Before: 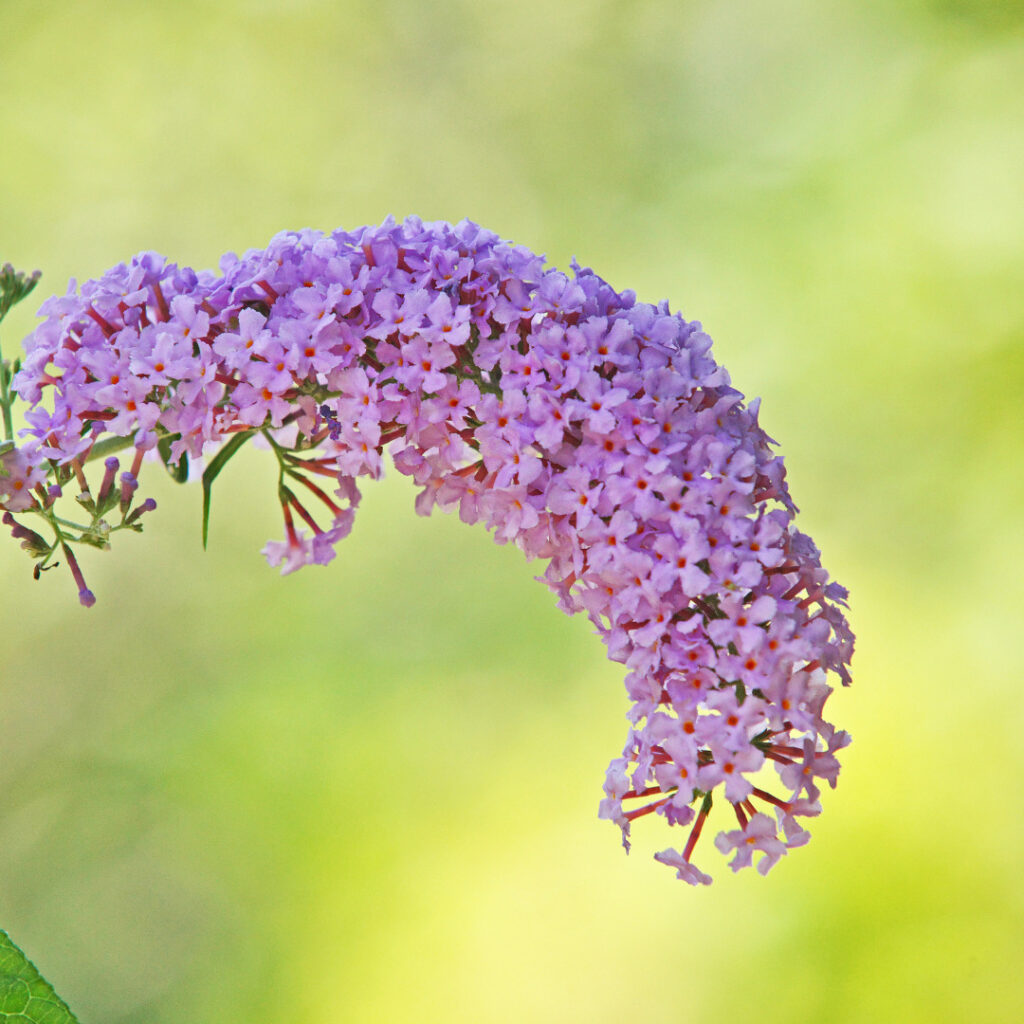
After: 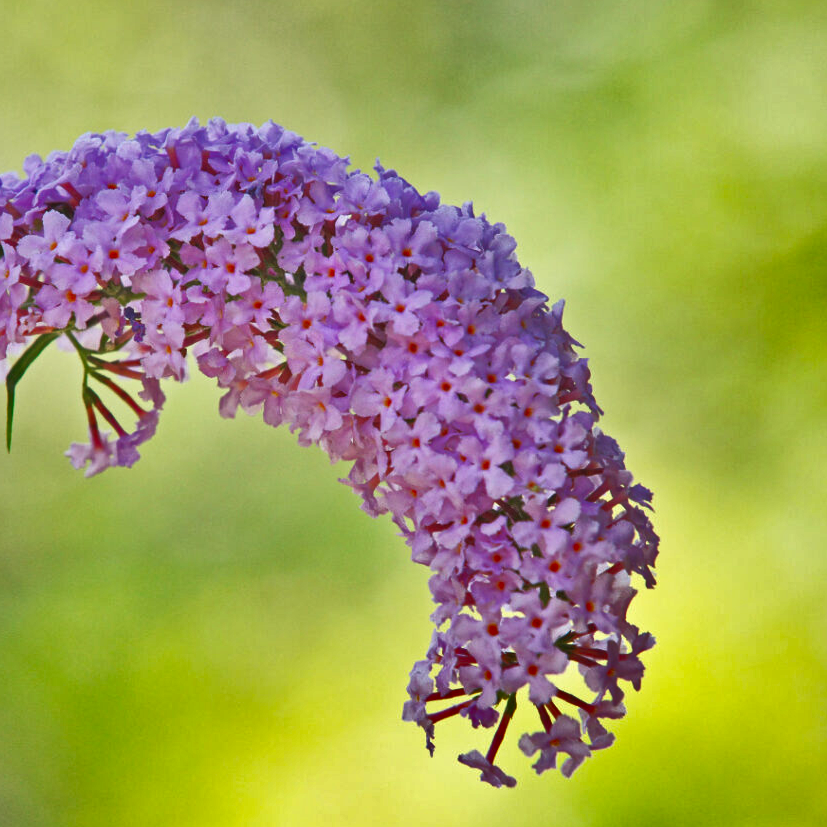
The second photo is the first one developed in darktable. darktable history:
crop: left 19.159%, top 9.58%, bottom 9.58%
base curve: curves: ch0 [(0, 0) (0.297, 0.298) (1, 1)], preserve colors none
shadows and highlights: radius 108.52, shadows 44.07, highlights -67.8, low approximation 0.01, soften with gaussian
